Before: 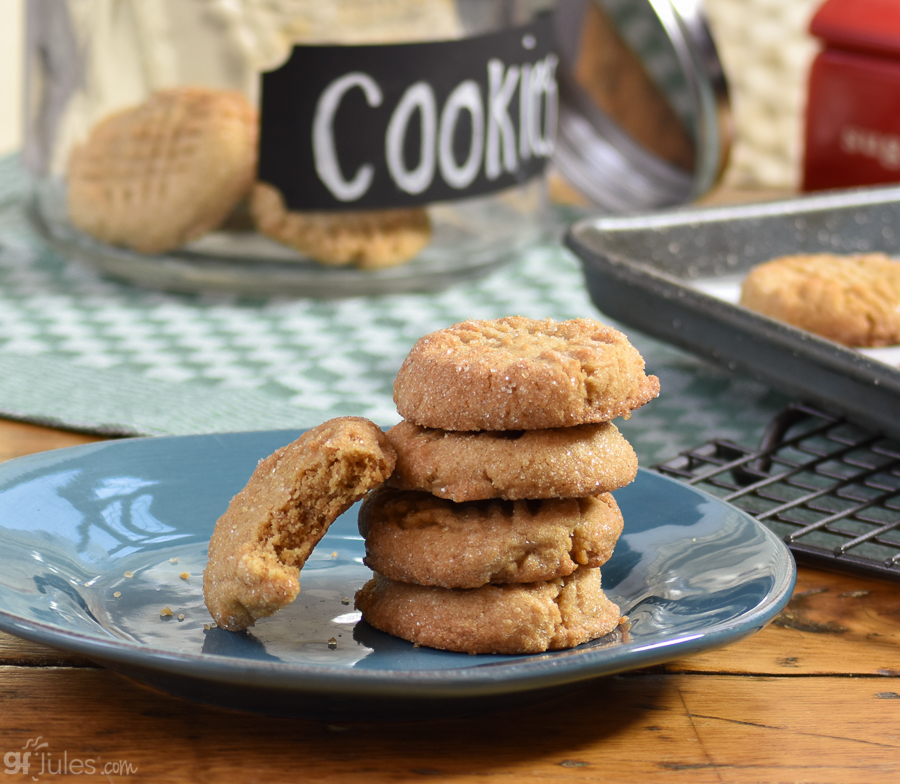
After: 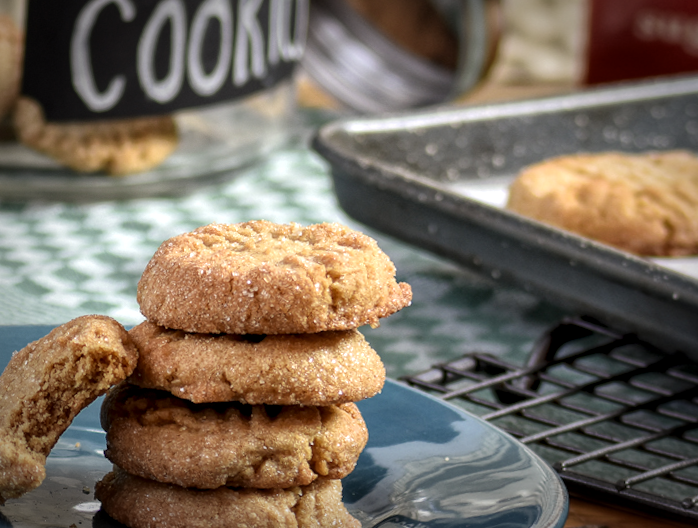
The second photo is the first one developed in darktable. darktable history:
local contrast: highlights 100%, shadows 100%, detail 200%, midtone range 0.2
vignetting: fall-off start 70.97%, brightness -0.584, saturation -0.118, width/height ratio 1.333
crop and rotate: left 20.74%, top 7.912%, right 0.375%, bottom 13.378%
rotate and perspective: rotation 1.69°, lens shift (vertical) -0.023, lens shift (horizontal) -0.291, crop left 0.025, crop right 0.988, crop top 0.092, crop bottom 0.842
white balance: emerald 1
